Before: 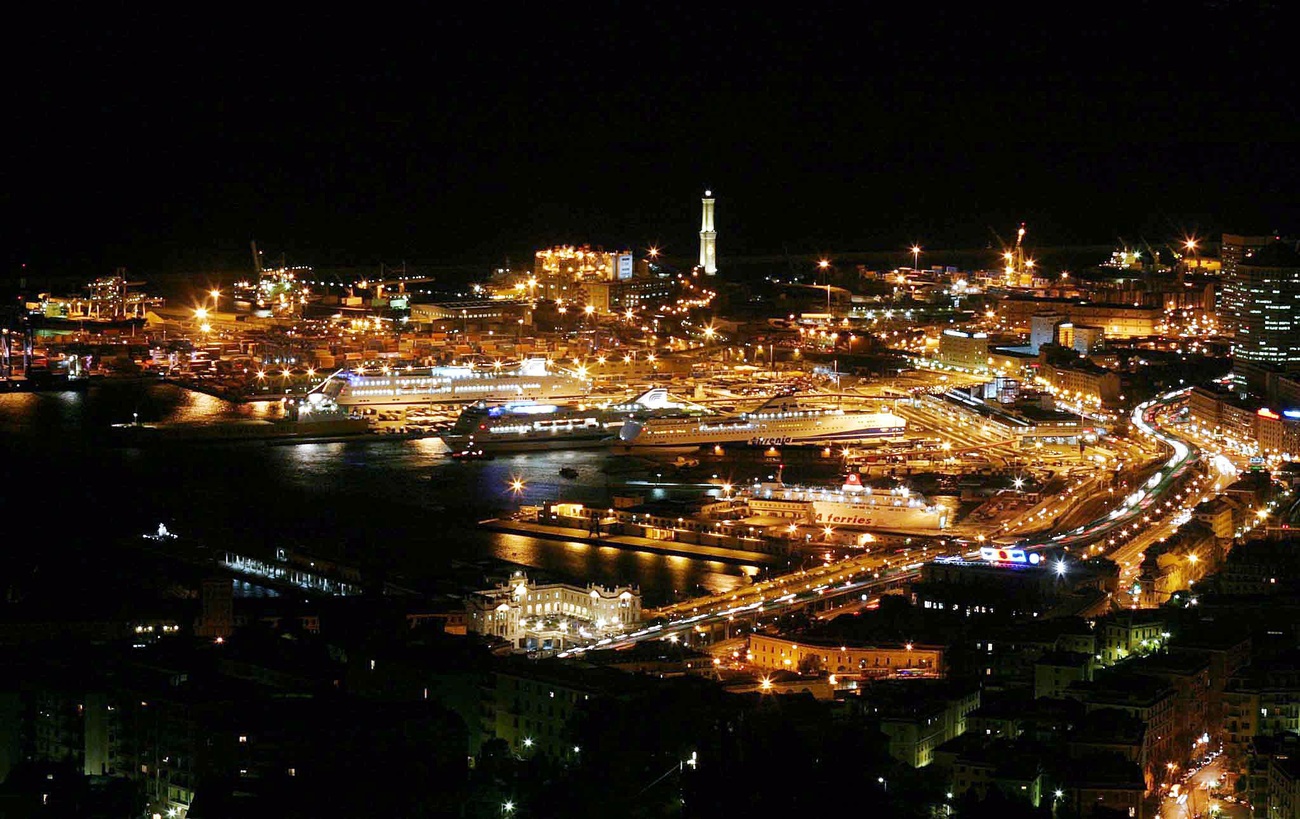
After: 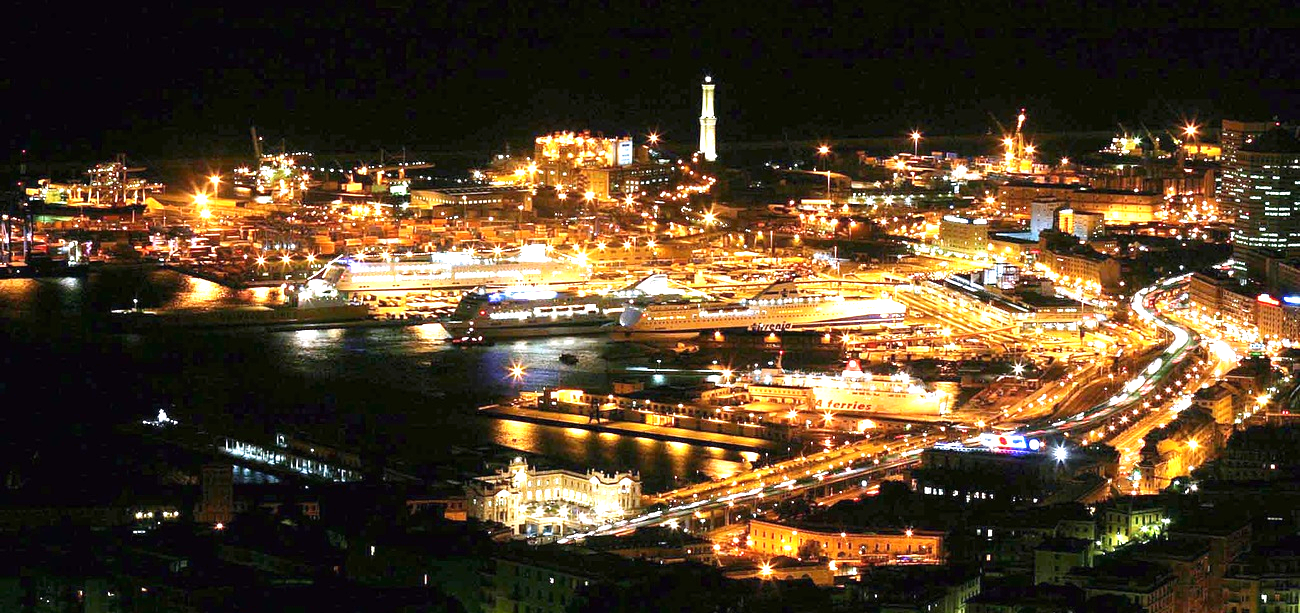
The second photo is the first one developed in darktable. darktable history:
crop: top 13.986%, bottom 11.106%
exposure: black level correction 0, exposure 1.2 EV, compensate highlight preservation false
